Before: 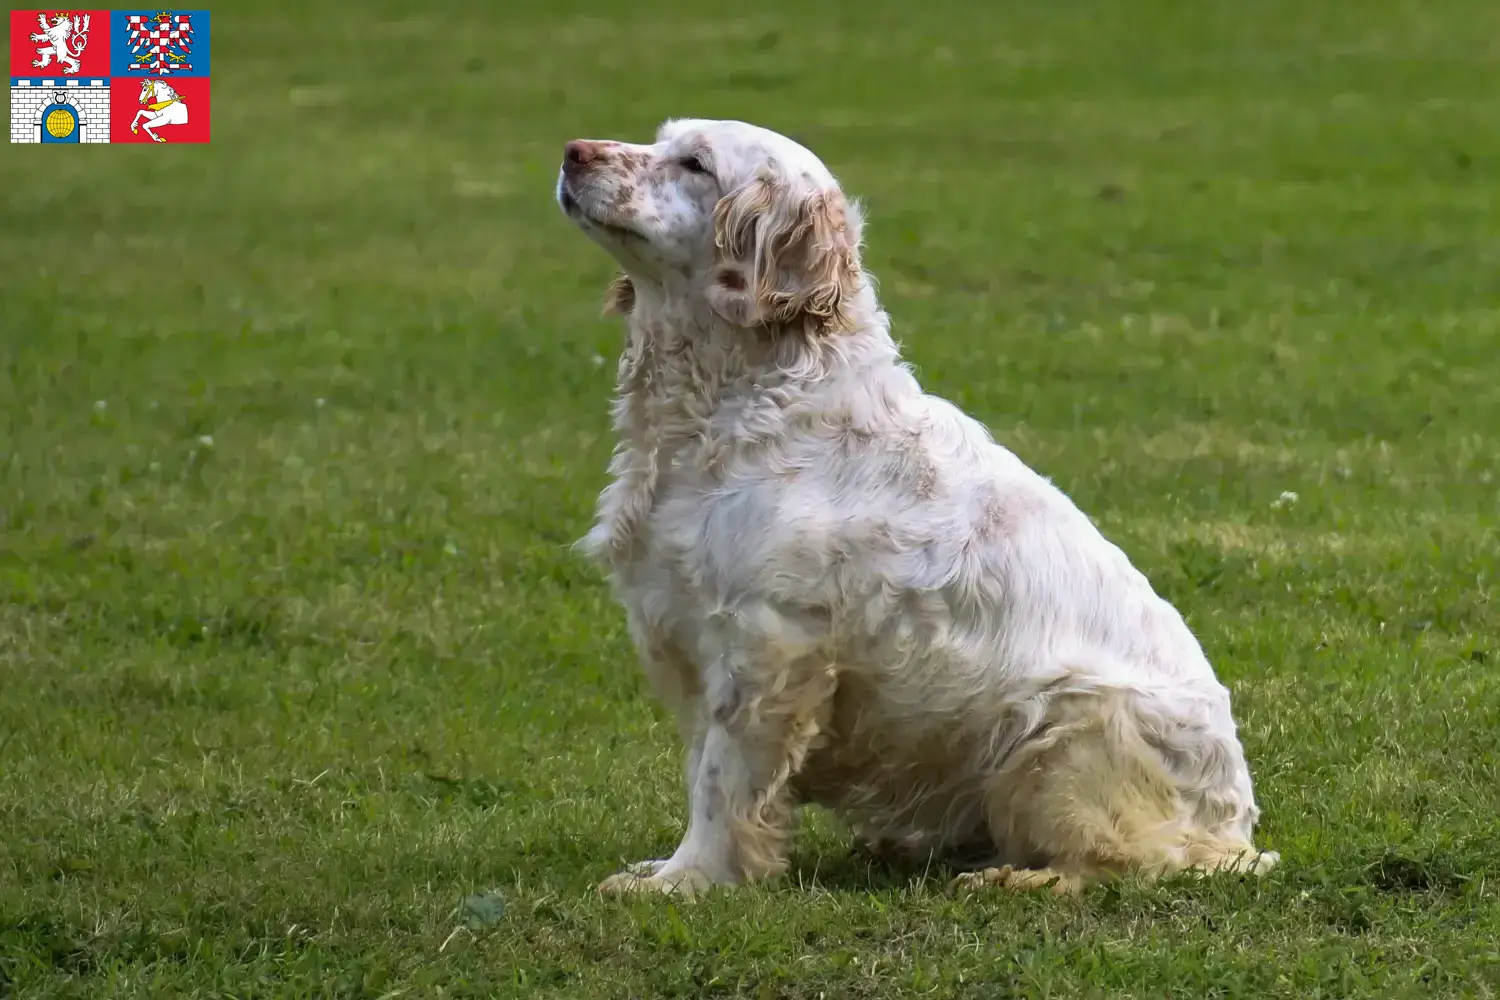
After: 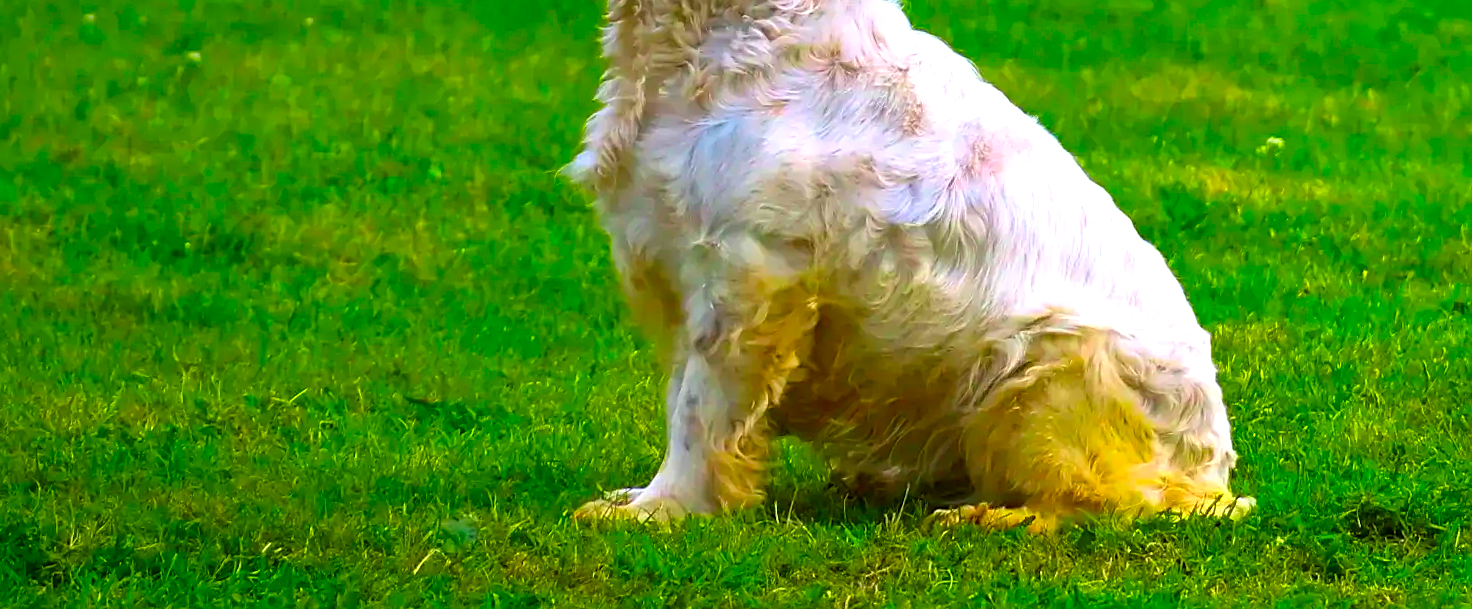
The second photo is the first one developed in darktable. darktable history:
rotate and perspective: rotation 1.57°, crop left 0.018, crop right 0.982, crop top 0.039, crop bottom 0.961
sharpen: on, module defaults
crop and rotate: top 36.435%
exposure: black level correction 0.001, exposure 0.5 EV, compensate exposure bias true, compensate highlight preservation false
color correction: saturation 3
